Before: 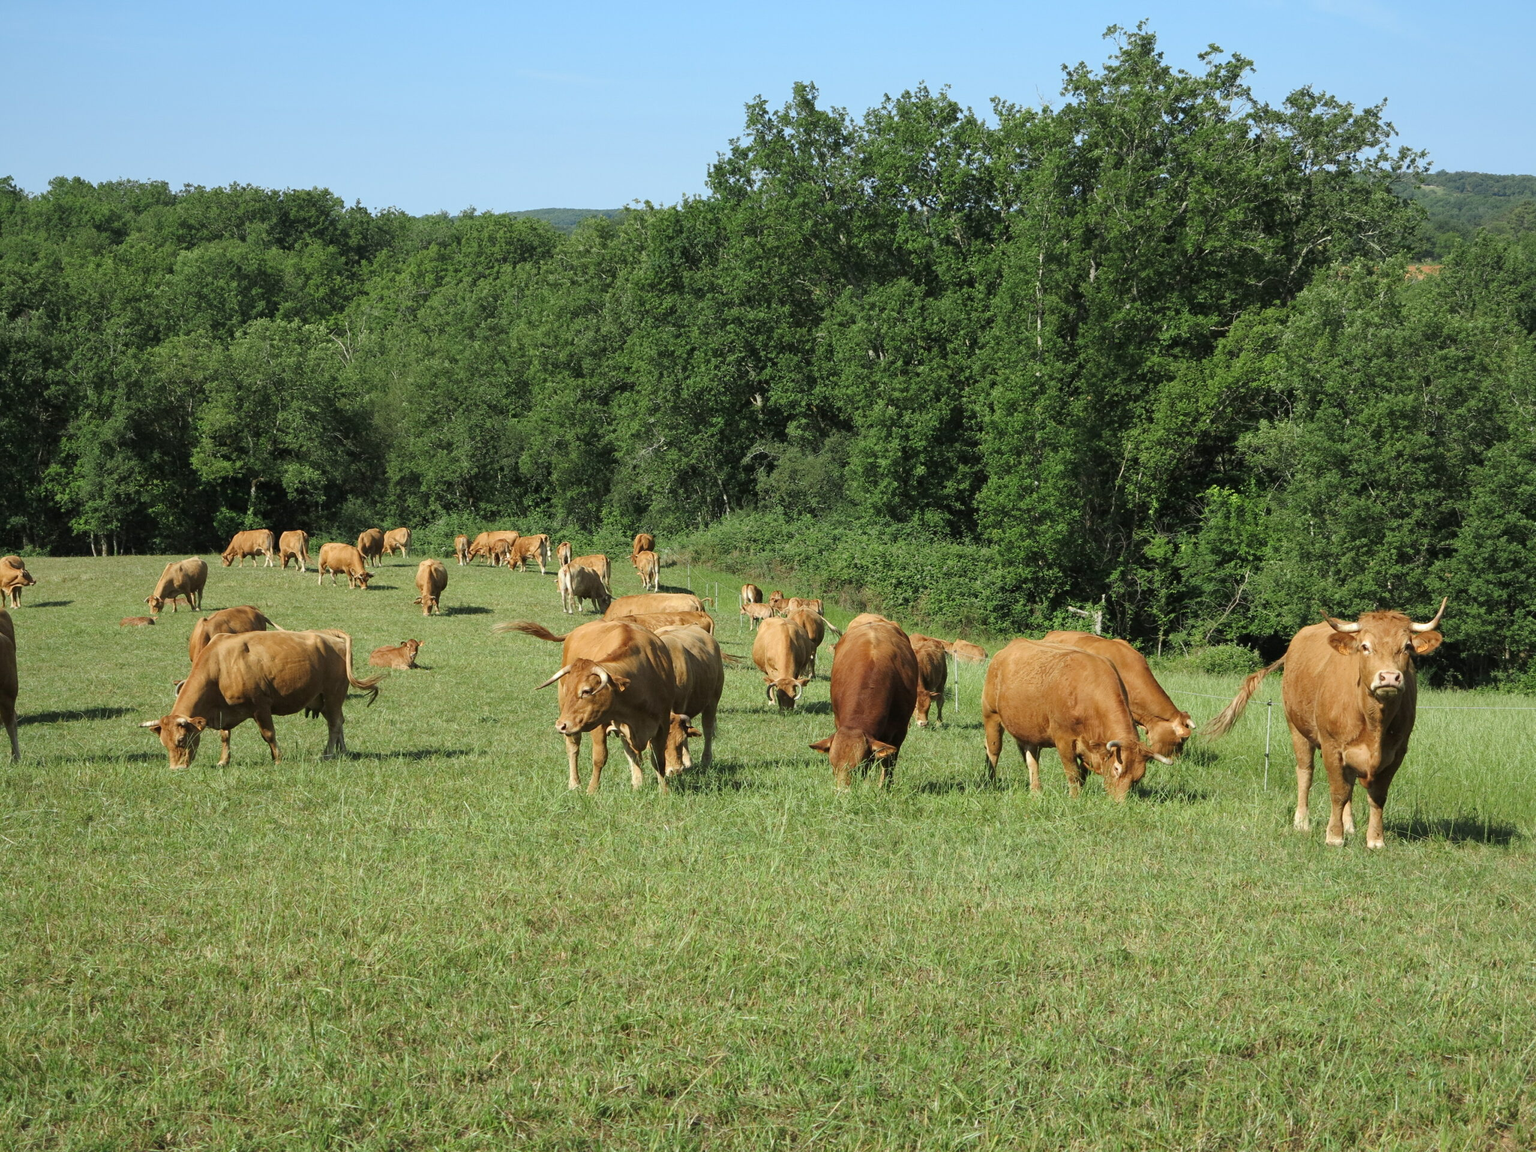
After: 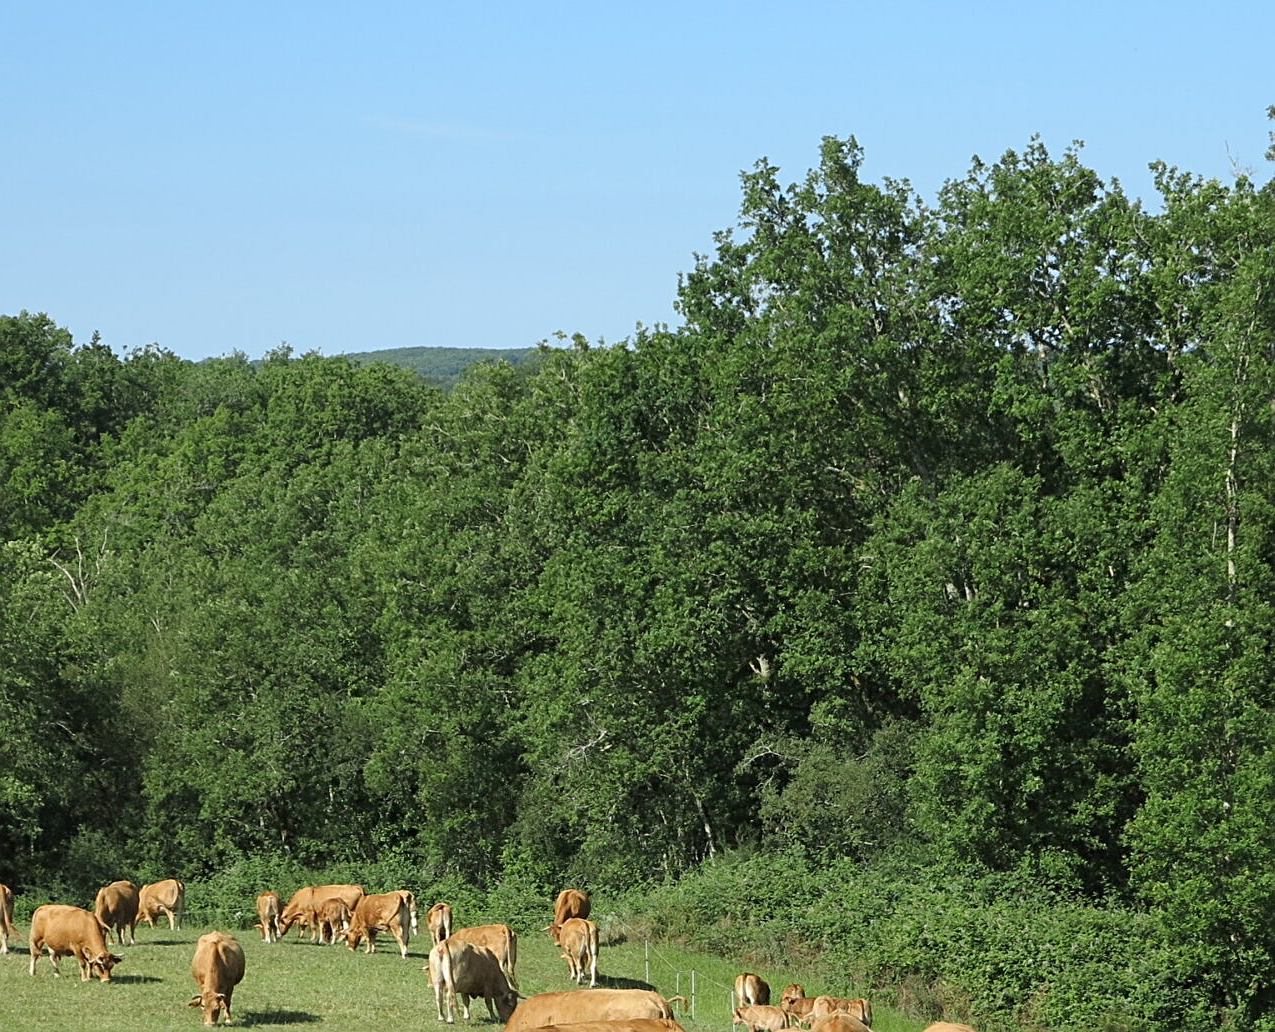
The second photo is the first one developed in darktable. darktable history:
sharpen: on, module defaults
crop: left 19.609%, right 30.579%, bottom 46.219%
